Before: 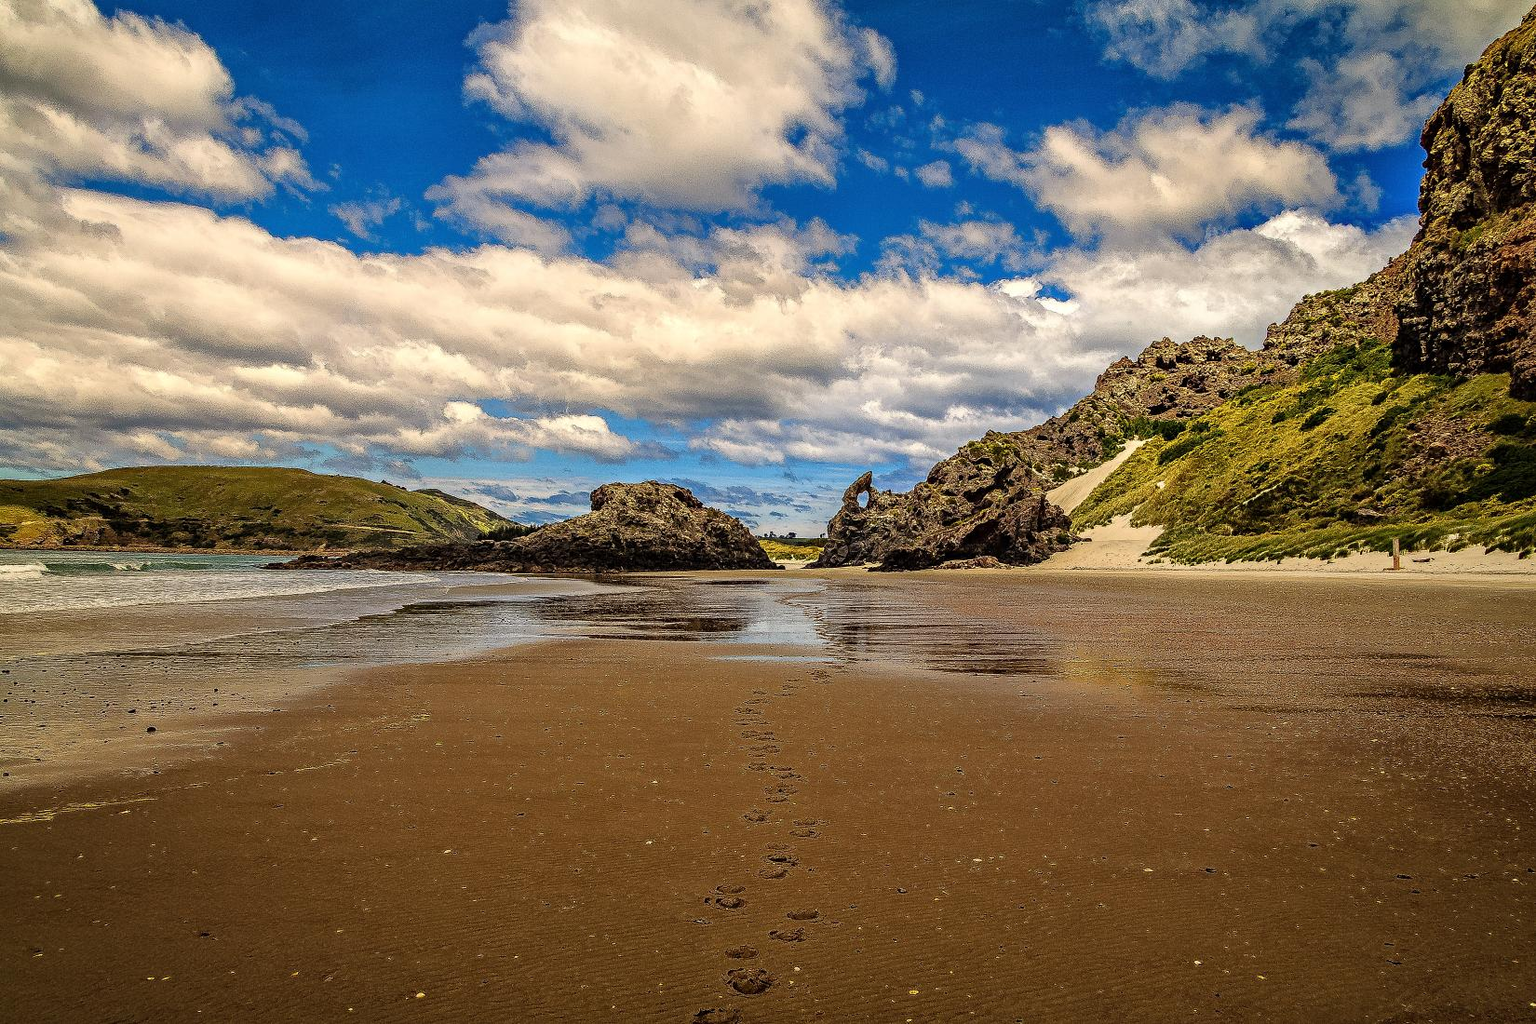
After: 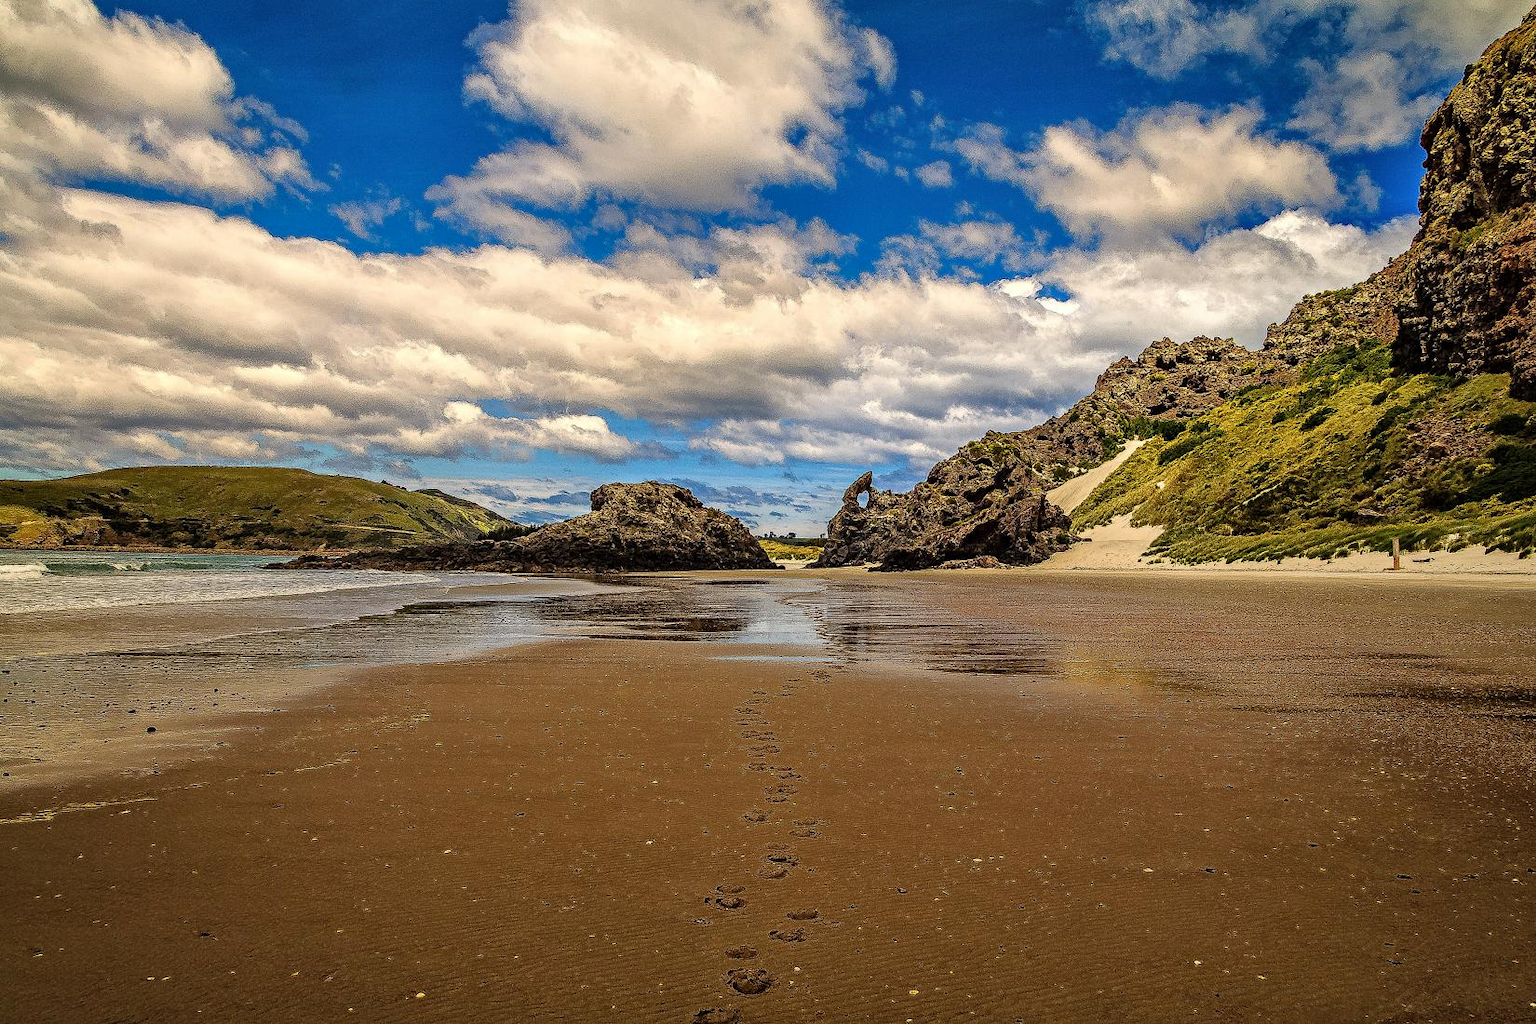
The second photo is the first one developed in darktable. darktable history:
shadows and highlights: shadows 29.41, highlights -29.51, low approximation 0.01, soften with gaussian
